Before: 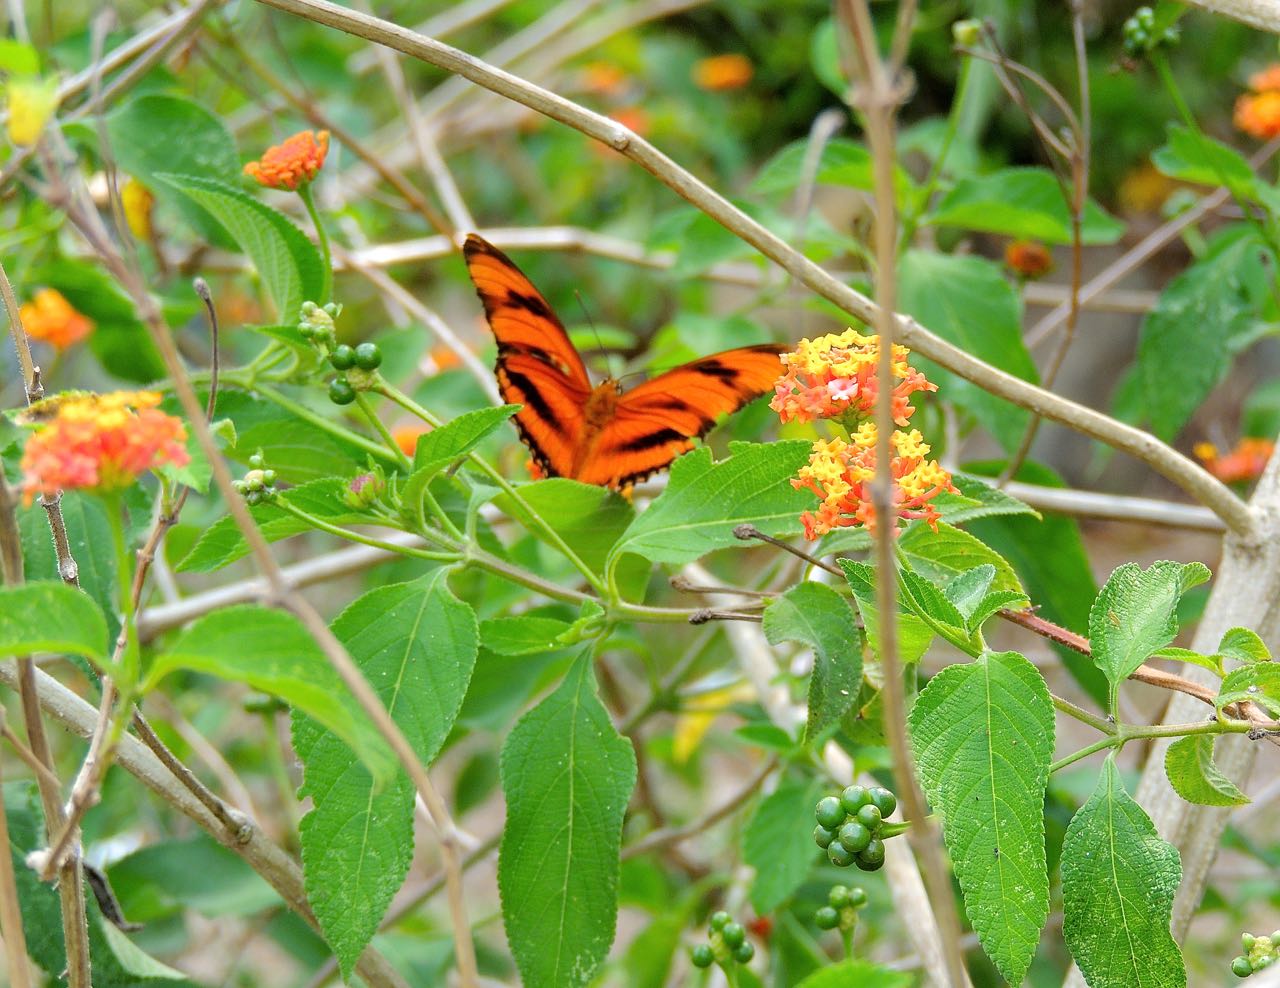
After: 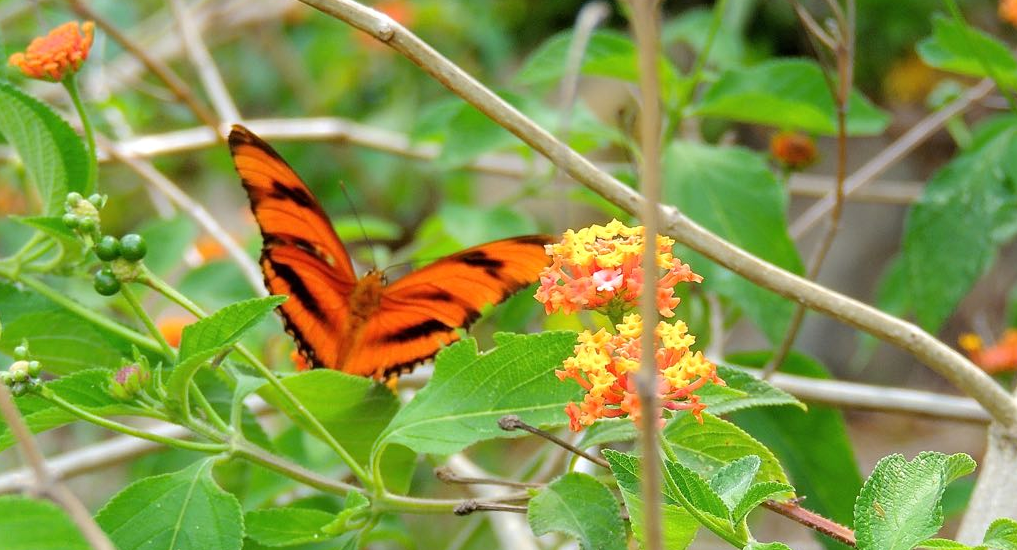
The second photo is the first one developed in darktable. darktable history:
tone equalizer: on, module defaults
crop: left 18.38%, top 11.092%, right 2.134%, bottom 33.217%
